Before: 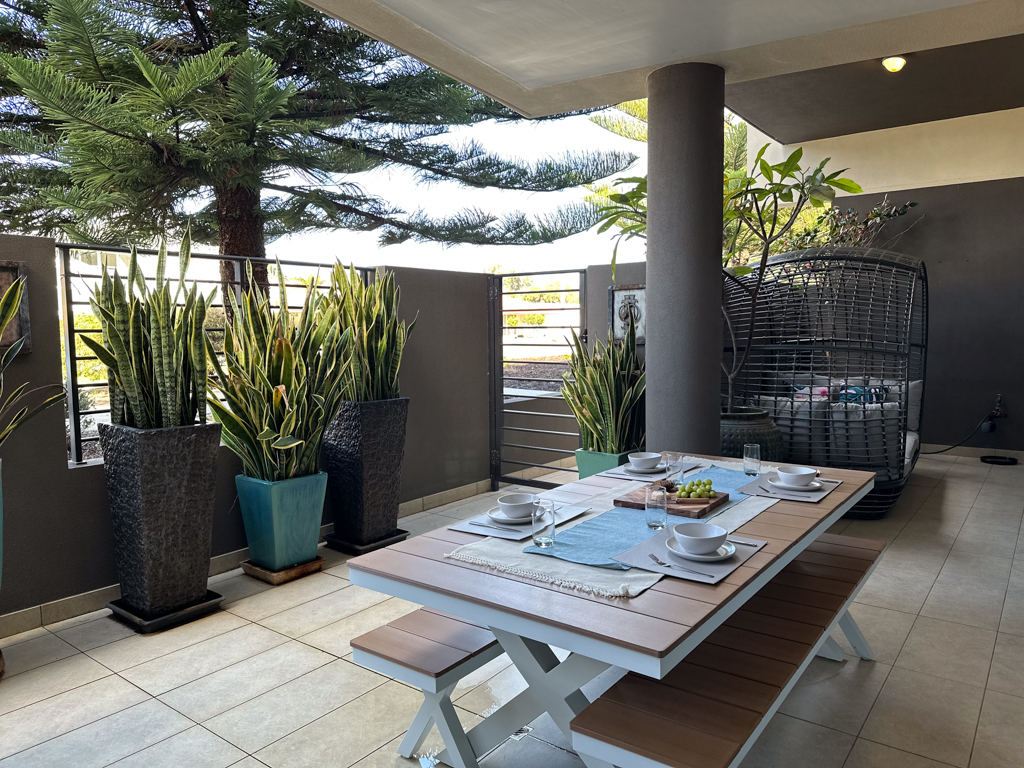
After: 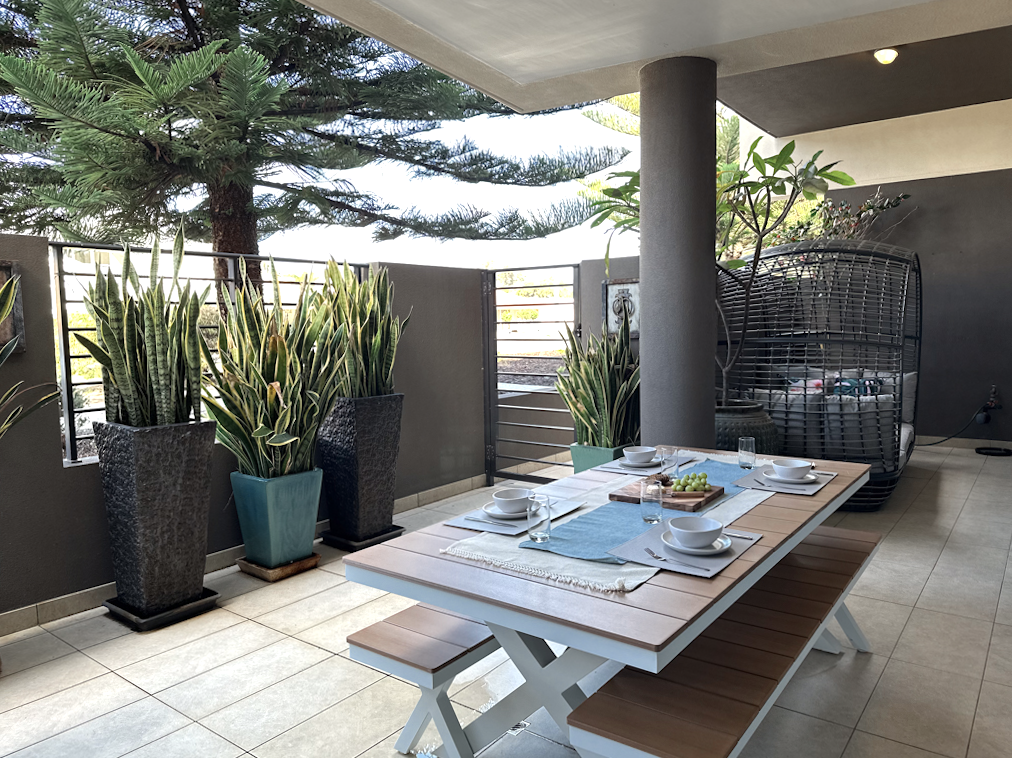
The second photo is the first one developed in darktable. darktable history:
color zones: curves: ch0 [(0, 0.5) (0.125, 0.4) (0.25, 0.5) (0.375, 0.4) (0.5, 0.4) (0.625, 0.35) (0.75, 0.35) (0.875, 0.5)]; ch1 [(0, 0.35) (0.125, 0.45) (0.25, 0.35) (0.375, 0.35) (0.5, 0.35) (0.625, 0.35) (0.75, 0.45) (0.875, 0.35)]; ch2 [(0, 0.6) (0.125, 0.5) (0.25, 0.5) (0.375, 0.6) (0.5, 0.6) (0.625, 0.5) (0.75, 0.5) (0.875, 0.5)]
rotate and perspective: rotation -0.45°, automatic cropping original format, crop left 0.008, crop right 0.992, crop top 0.012, crop bottom 0.988
exposure: exposure 0.485 EV, compensate highlight preservation false
